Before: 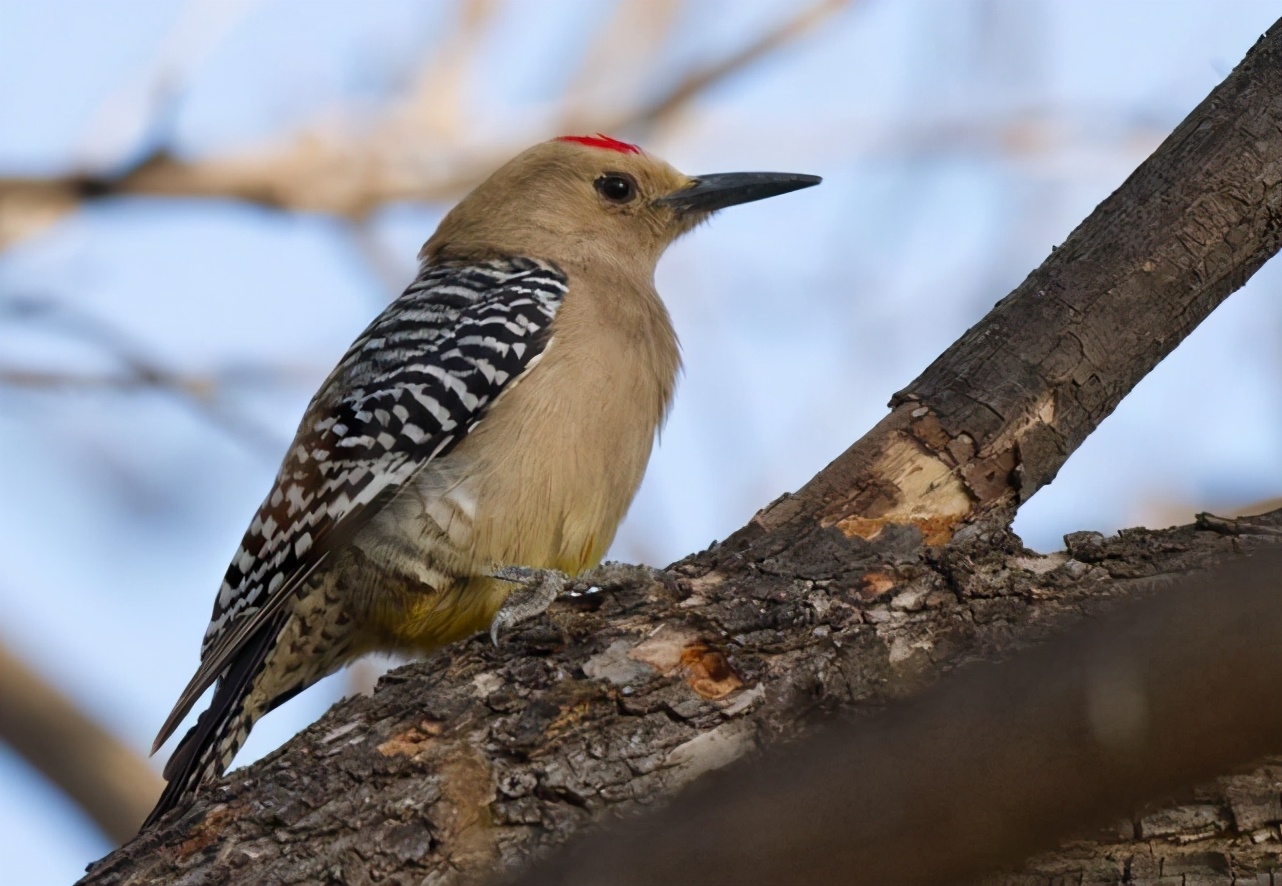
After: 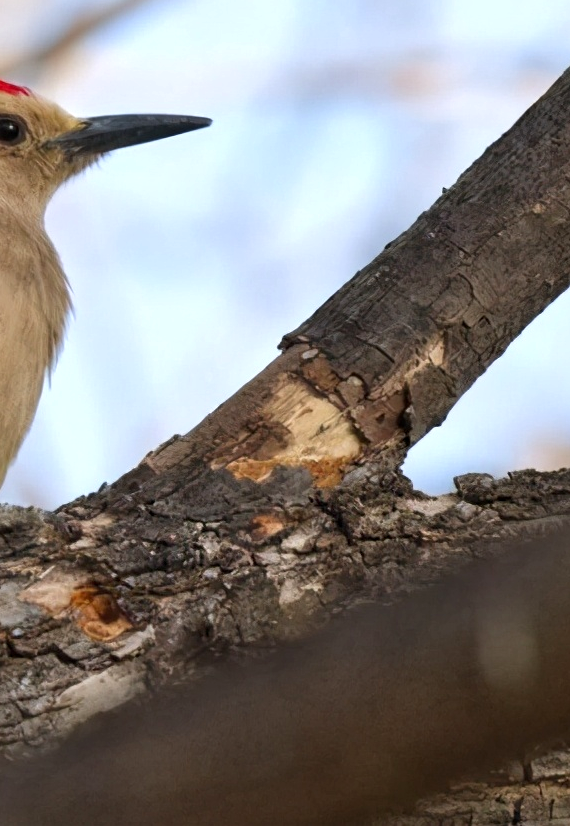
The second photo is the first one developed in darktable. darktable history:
crop: left 47.628%, top 6.643%, right 7.874%
local contrast: highlights 100%, shadows 100%, detail 120%, midtone range 0.2
exposure: exposure 0.375 EV, compensate highlight preservation false
